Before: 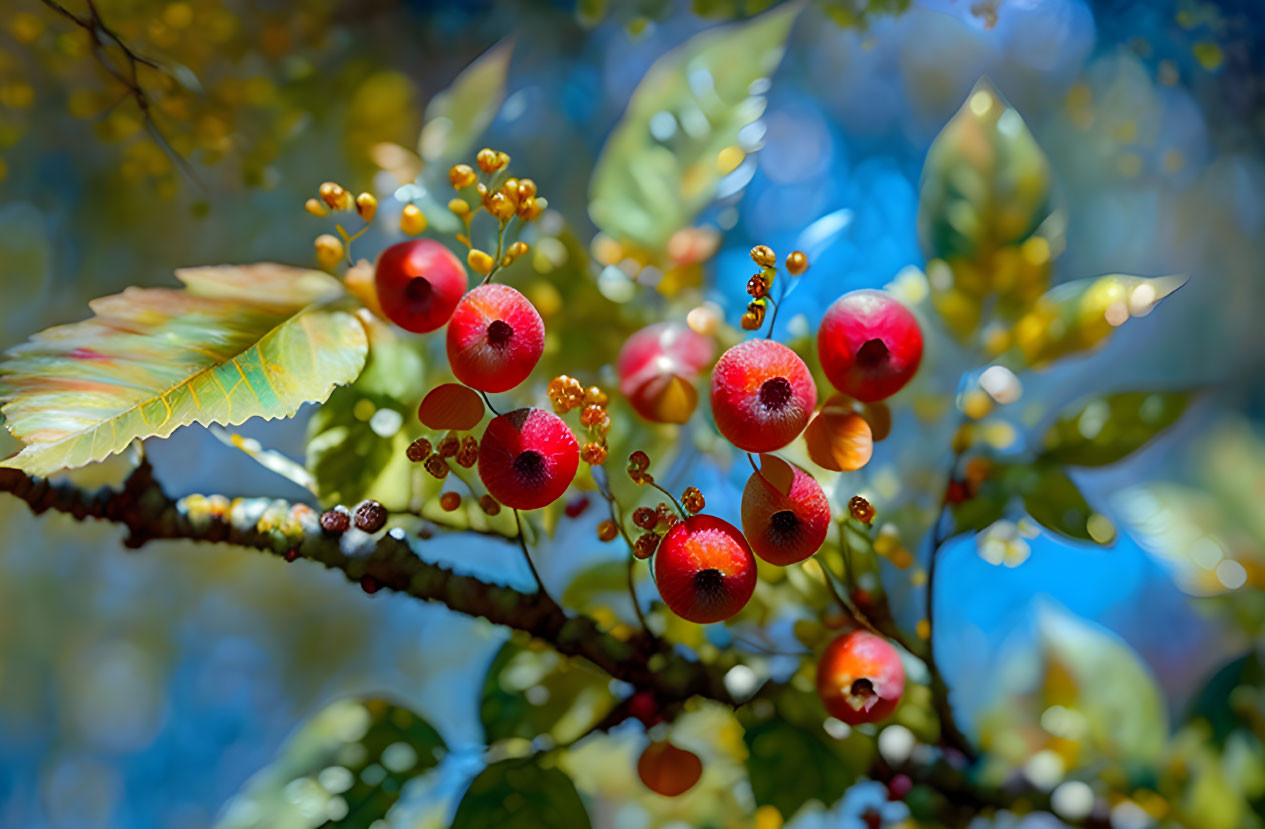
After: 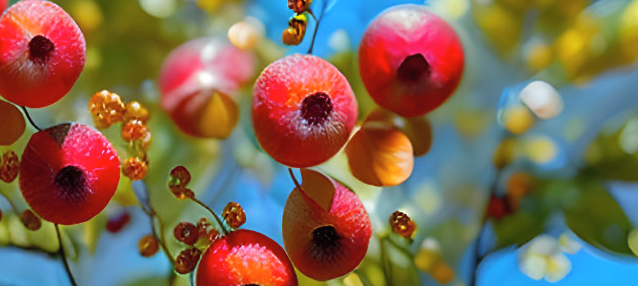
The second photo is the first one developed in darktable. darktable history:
contrast brightness saturation: contrast 0.048, brightness 0.066, saturation 0.01
crop: left 36.323%, top 34.428%, right 13.212%, bottom 31.033%
